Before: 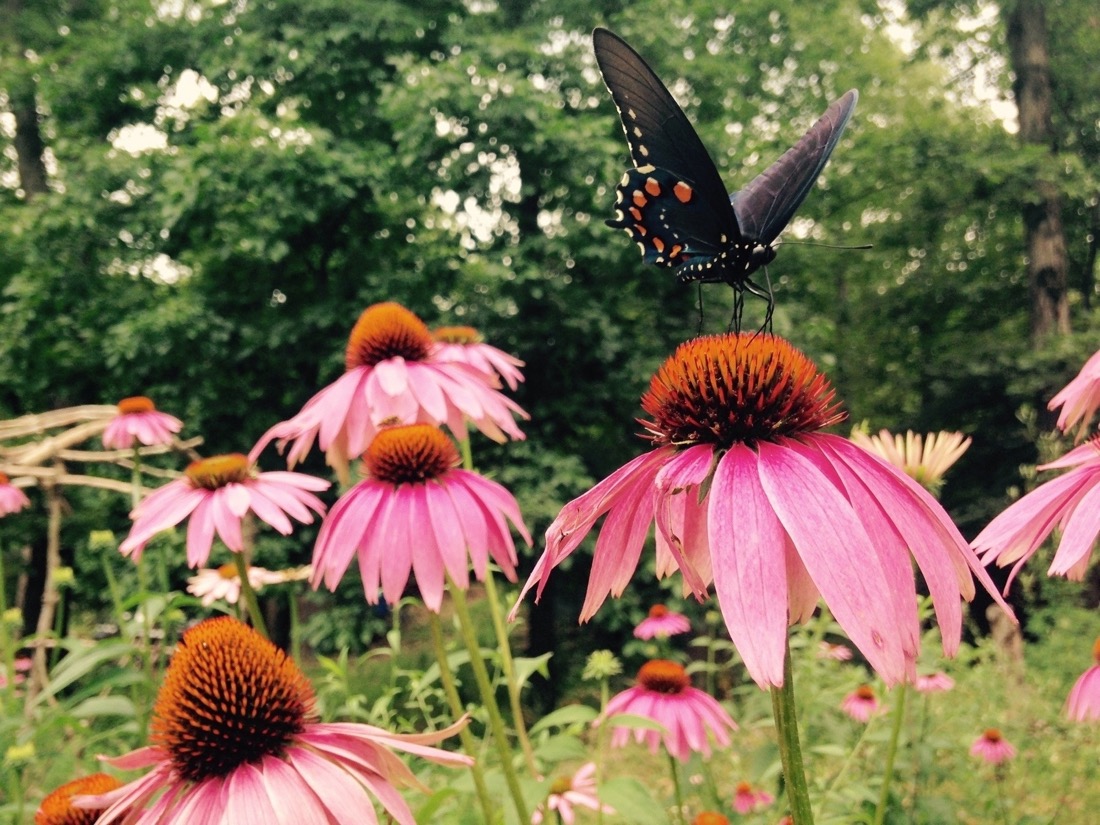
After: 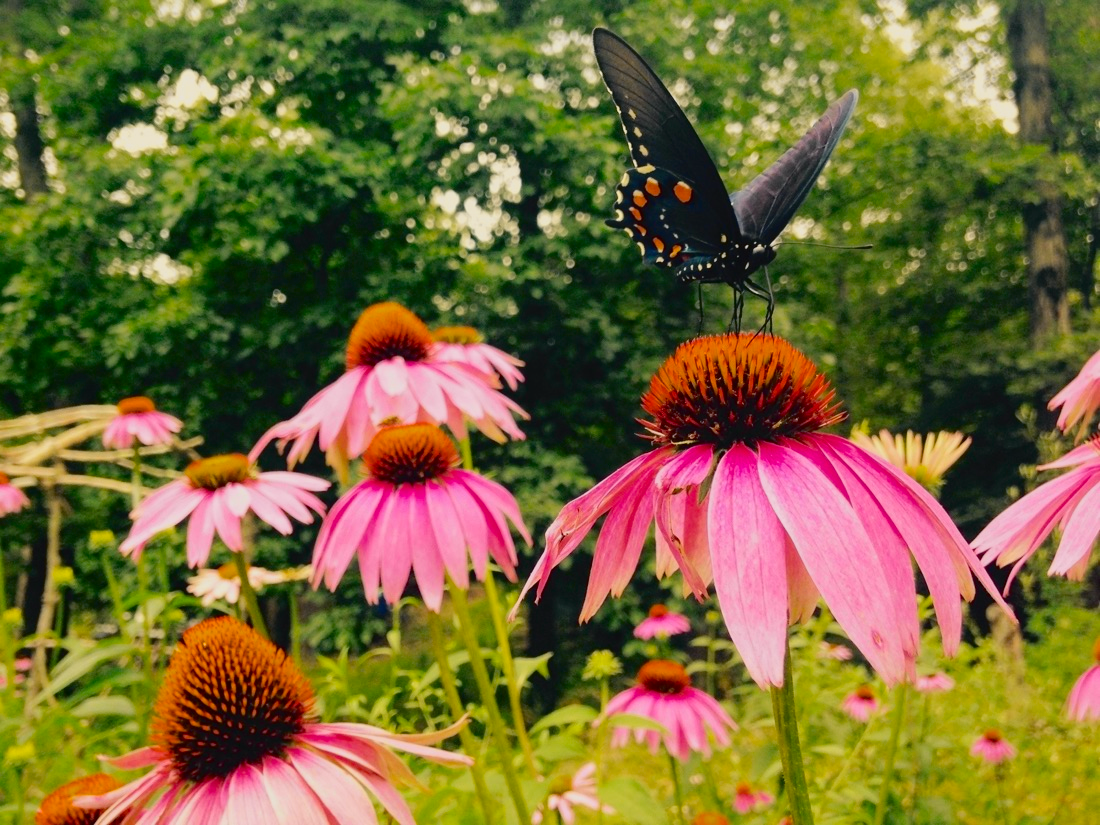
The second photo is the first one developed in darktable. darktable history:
color balance rgb: shadows lift › chroma 2.011%, shadows lift › hue 220.38°, perceptual saturation grading › global saturation 37.117%, perceptual brilliance grading › highlights 16.279%, perceptual brilliance grading › shadows -14.51%, contrast -29.664%
exposure: exposure -0.567 EV, compensate highlight preservation false
tone curve: curves: ch0 [(0, 0.013) (0.129, 0.1) (0.327, 0.382) (0.489, 0.573) (0.66, 0.748) (0.858, 0.926) (1, 0.977)]; ch1 [(0, 0) (0.353, 0.344) (0.45, 0.46) (0.498, 0.498) (0.521, 0.512) (0.563, 0.559) (0.592, 0.578) (0.647, 0.657) (1, 1)]; ch2 [(0, 0) (0.333, 0.346) (0.375, 0.375) (0.424, 0.43) (0.476, 0.492) (0.502, 0.502) (0.524, 0.531) (0.579, 0.61) (0.612, 0.644) (0.66, 0.715) (1, 1)], color space Lab, independent channels, preserve colors none
